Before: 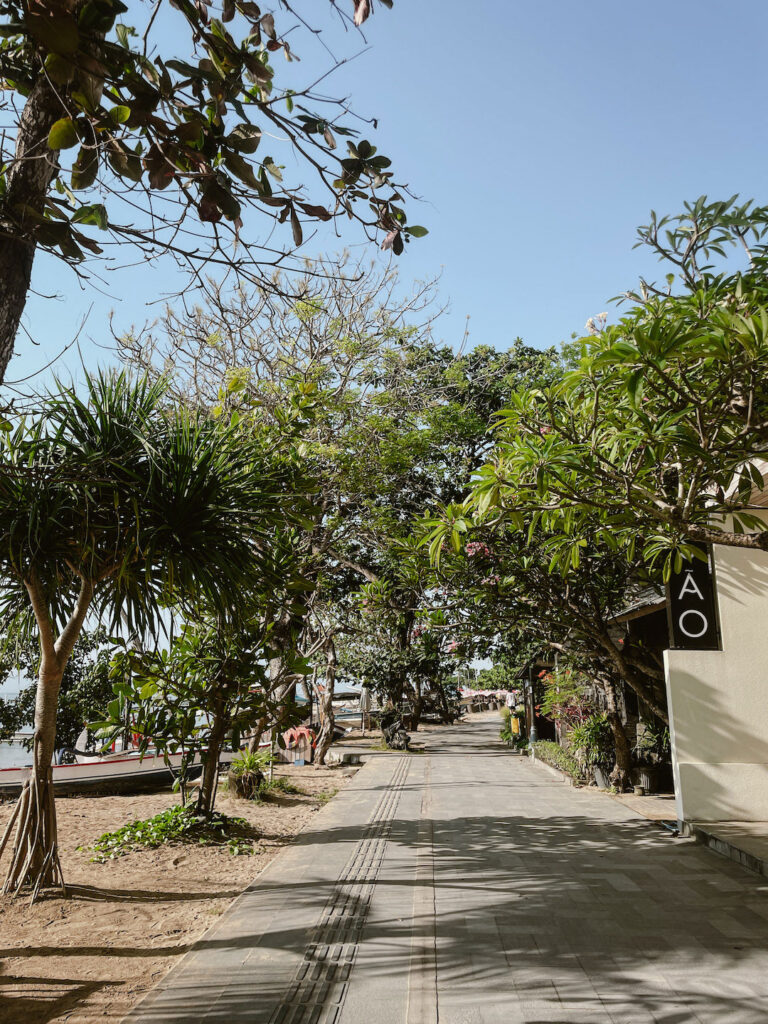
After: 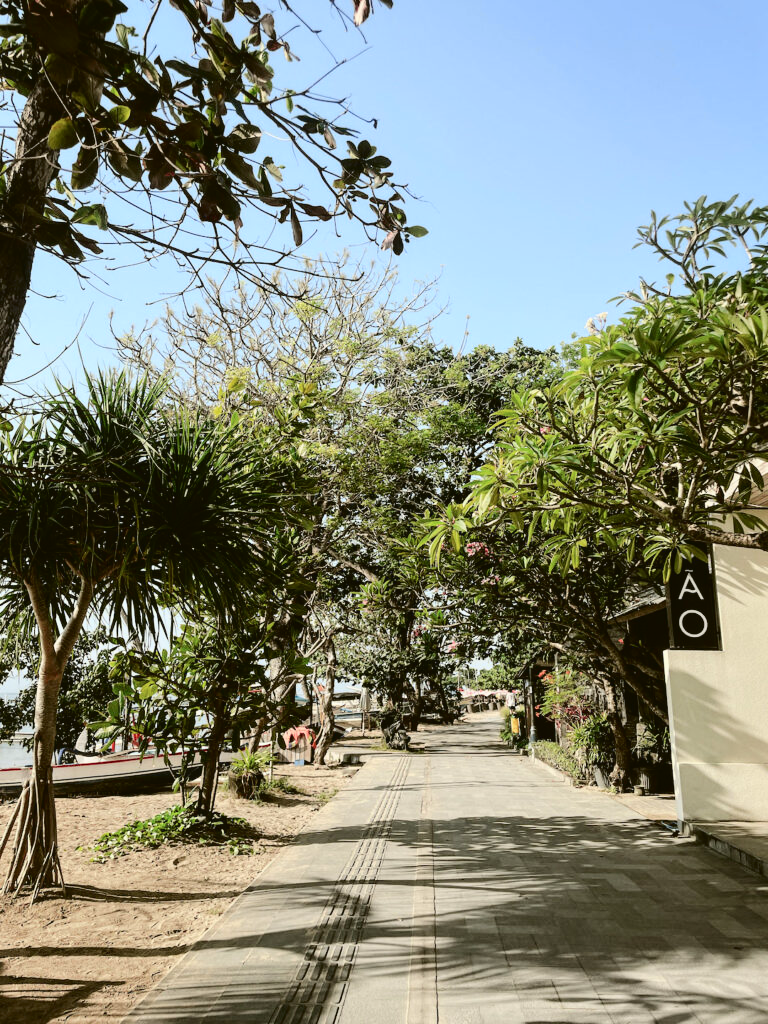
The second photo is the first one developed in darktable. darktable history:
tone curve: curves: ch0 [(0, 0.023) (0.087, 0.065) (0.184, 0.168) (0.45, 0.54) (0.57, 0.683) (0.722, 0.825) (0.877, 0.948) (1, 1)]; ch1 [(0, 0) (0.388, 0.369) (0.447, 0.447) (0.505, 0.5) (0.534, 0.528) (0.573, 0.583) (0.663, 0.68) (1, 1)]; ch2 [(0, 0) (0.314, 0.223) (0.427, 0.405) (0.492, 0.505) (0.531, 0.55) (0.589, 0.599) (1, 1)], color space Lab, independent channels, preserve colors none
